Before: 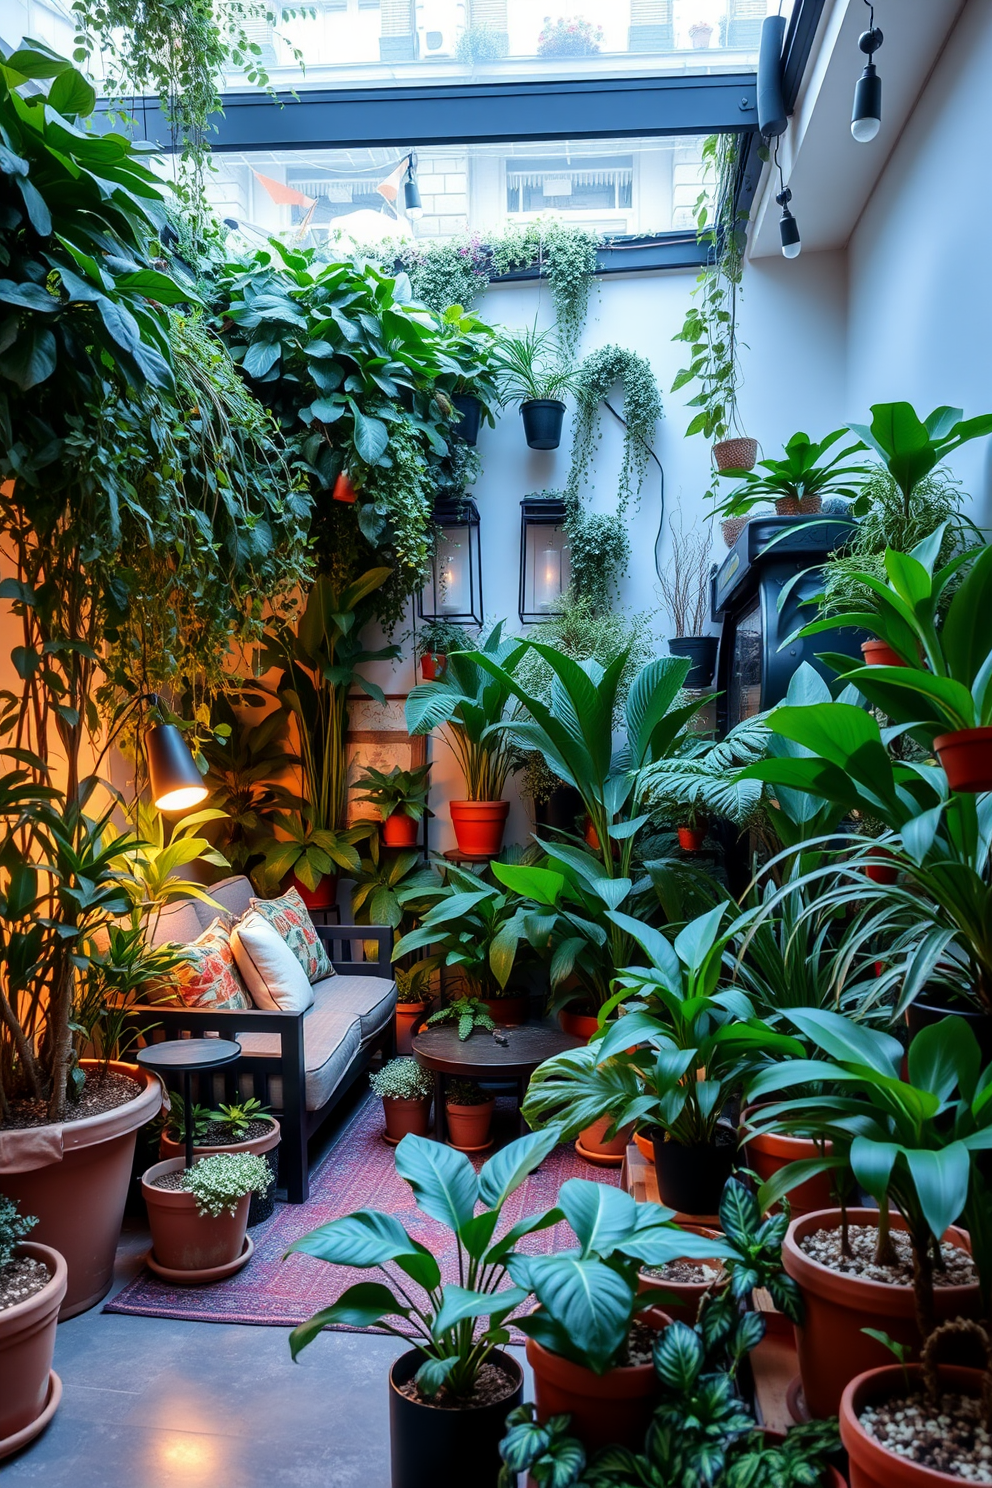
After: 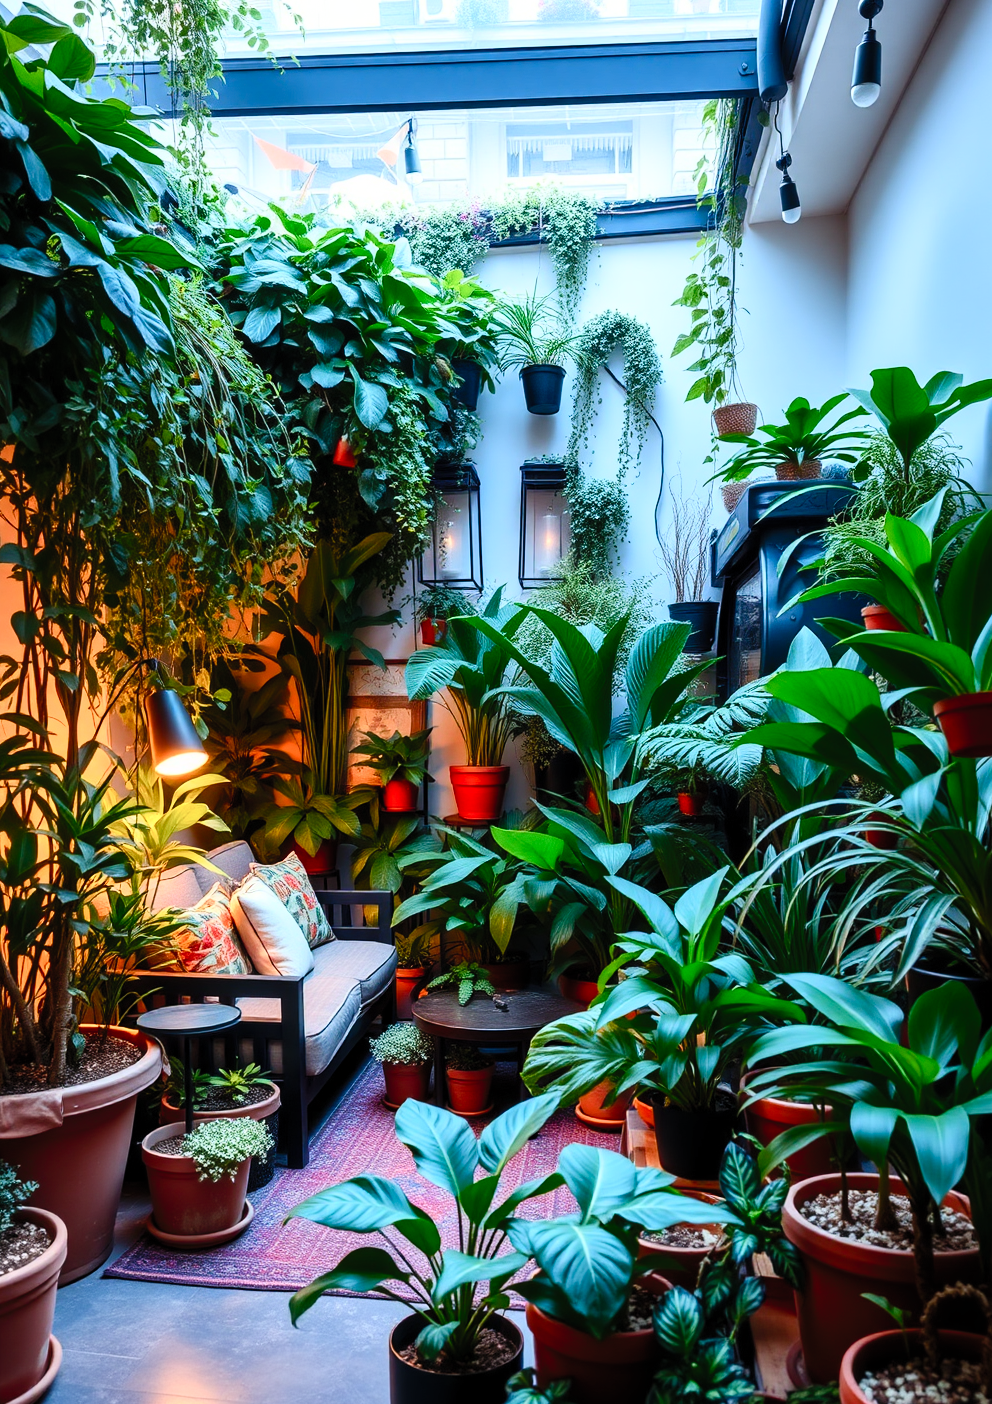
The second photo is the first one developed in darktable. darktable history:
color balance rgb: power › luminance -14.783%, perceptual saturation grading › global saturation -0.129%, perceptual saturation grading › highlights -32.631%, perceptual saturation grading › mid-tones 5.397%, perceptual saturation grading › shadows 18.381%, global vibrance 20%
contrast brightness saturation: contrast 0.242, brightness 0.257, saturation 0.379
crop and rotate: top 2.411%, bottom 3.176%
